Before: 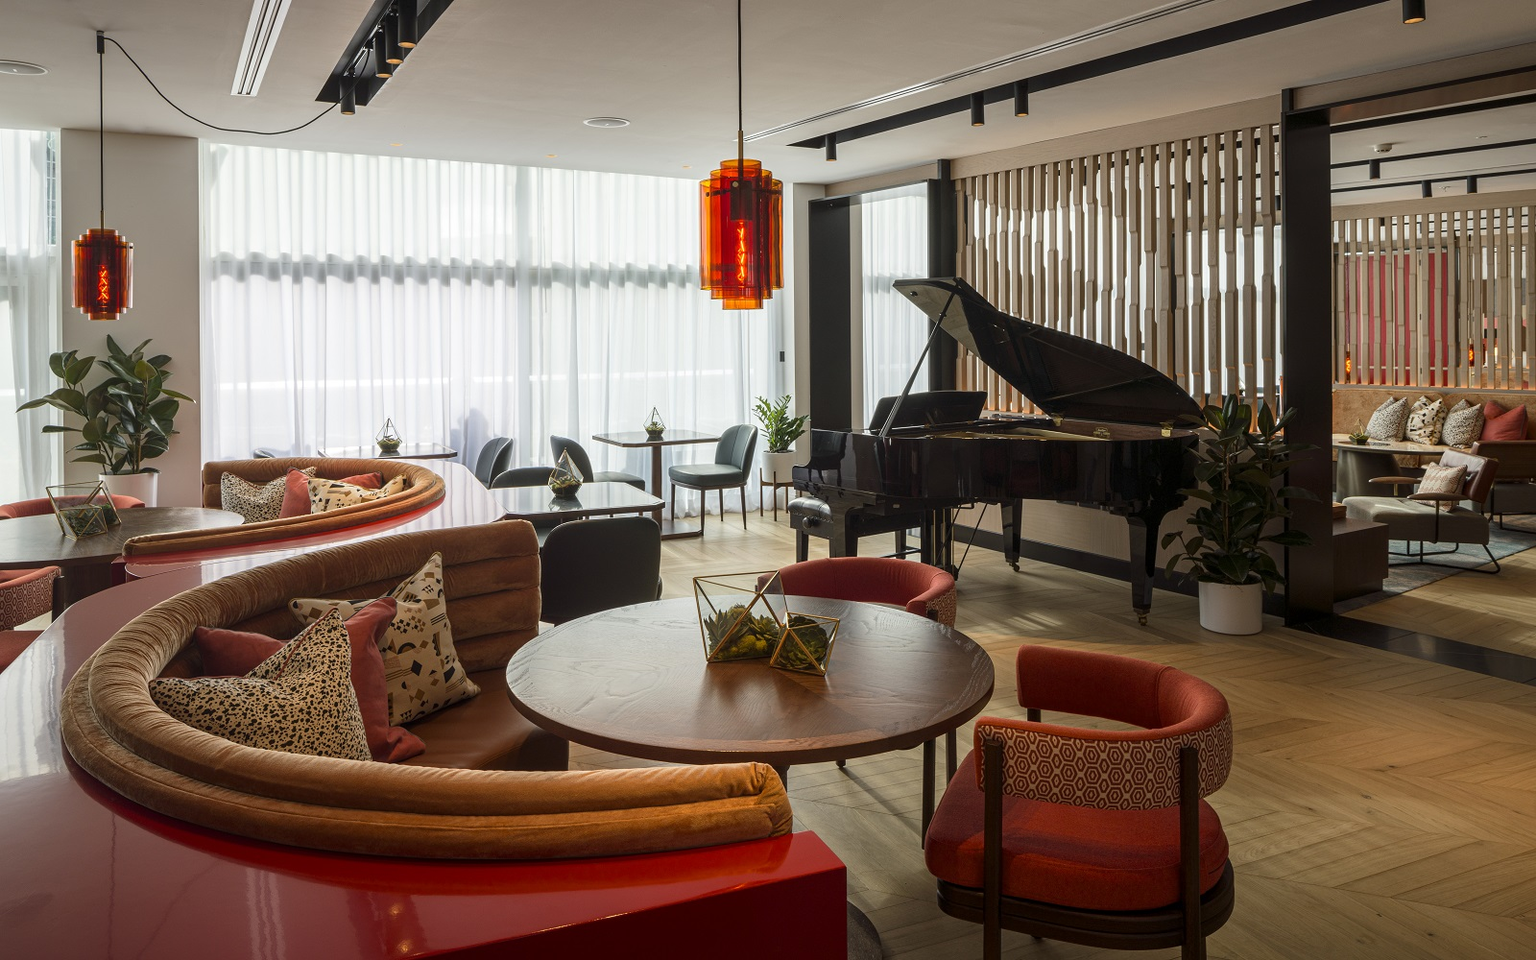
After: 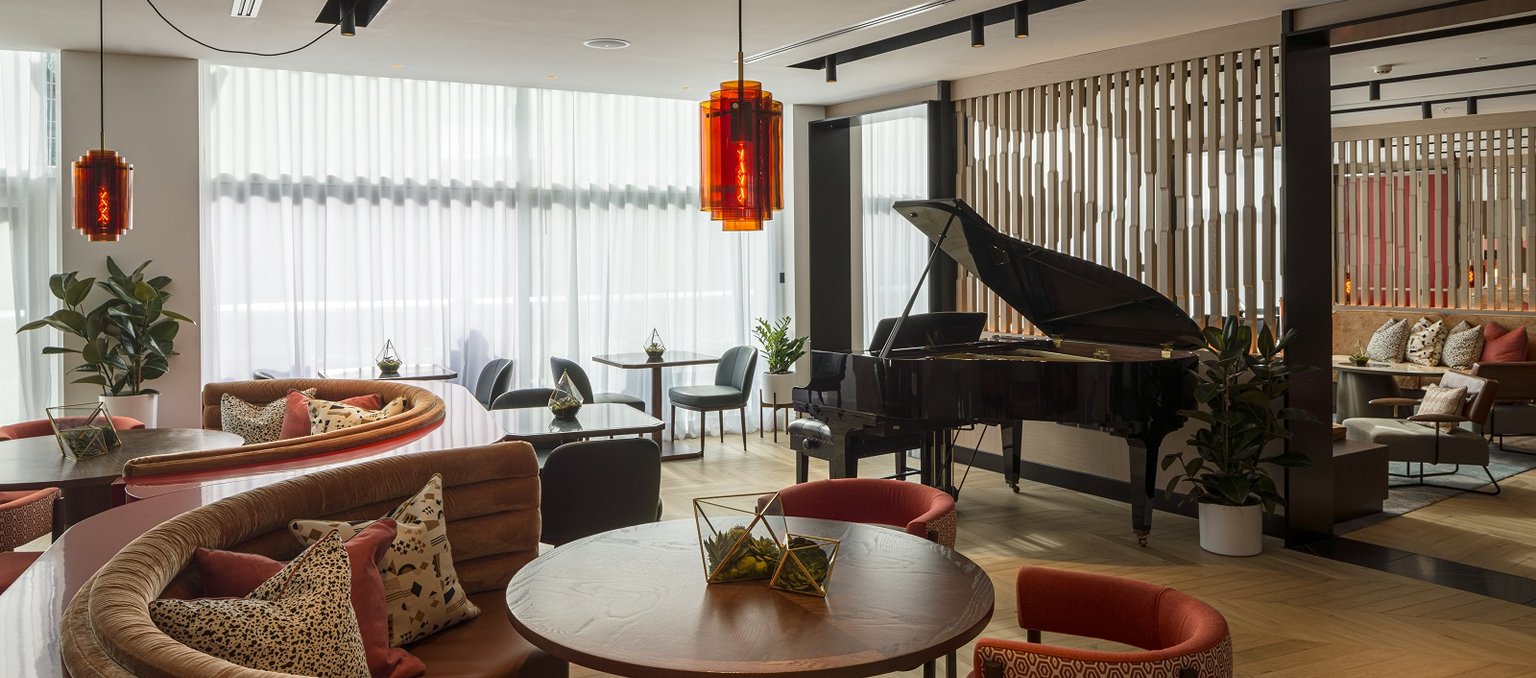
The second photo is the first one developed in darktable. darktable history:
crop and rotate: top 8.293%, bottom 20.996%
